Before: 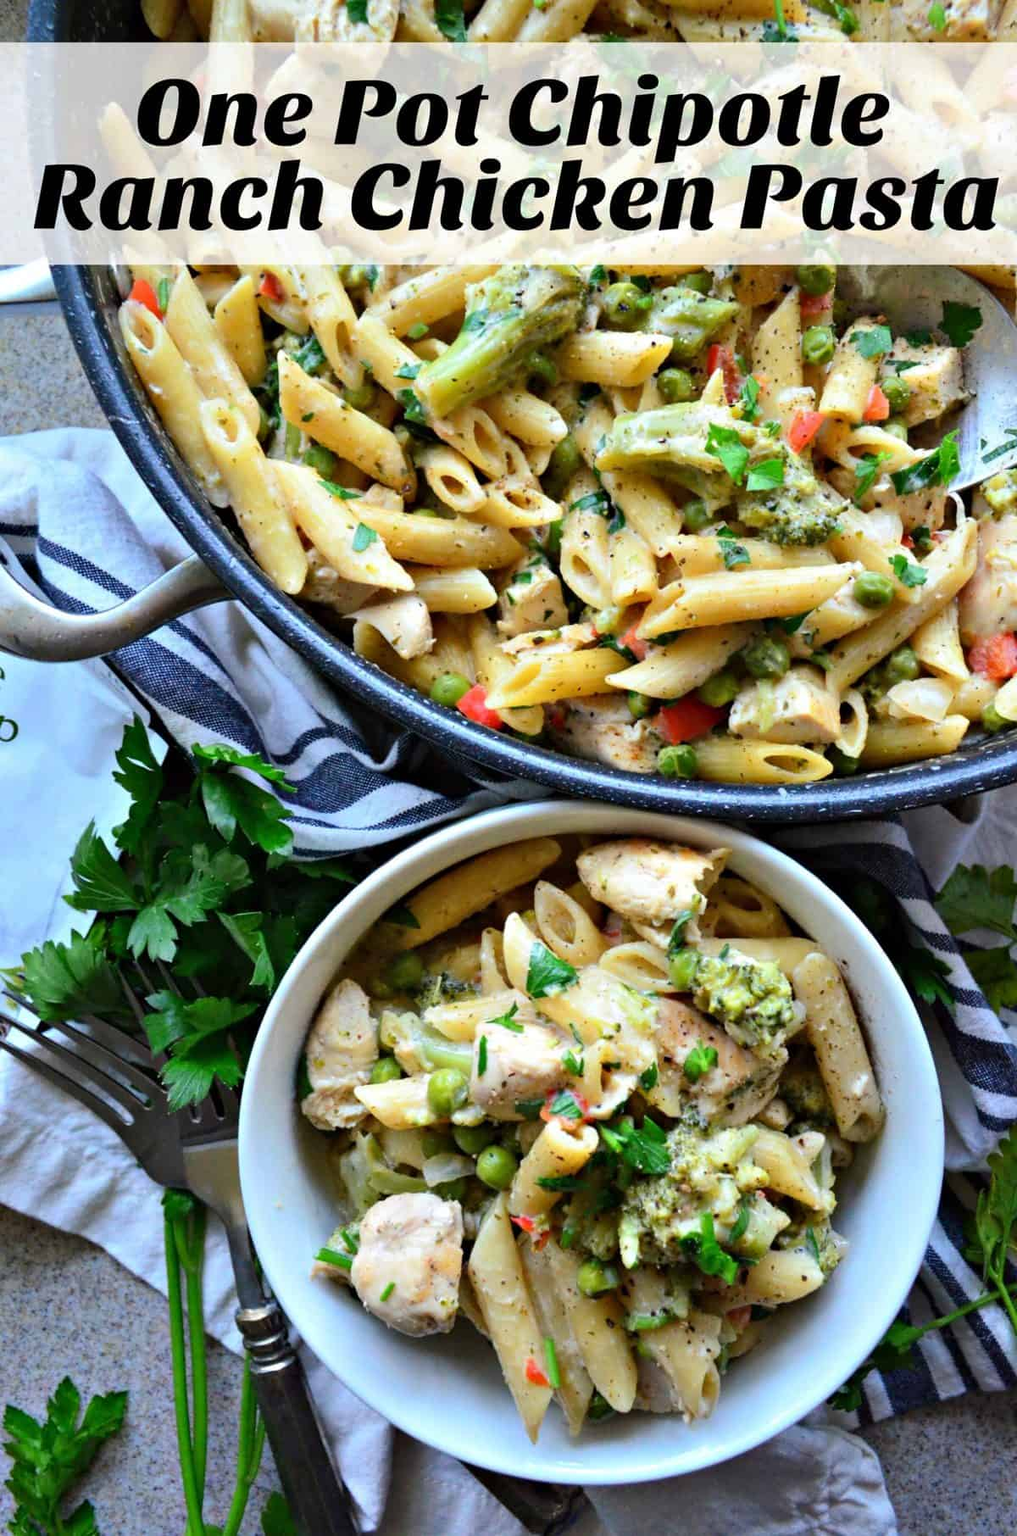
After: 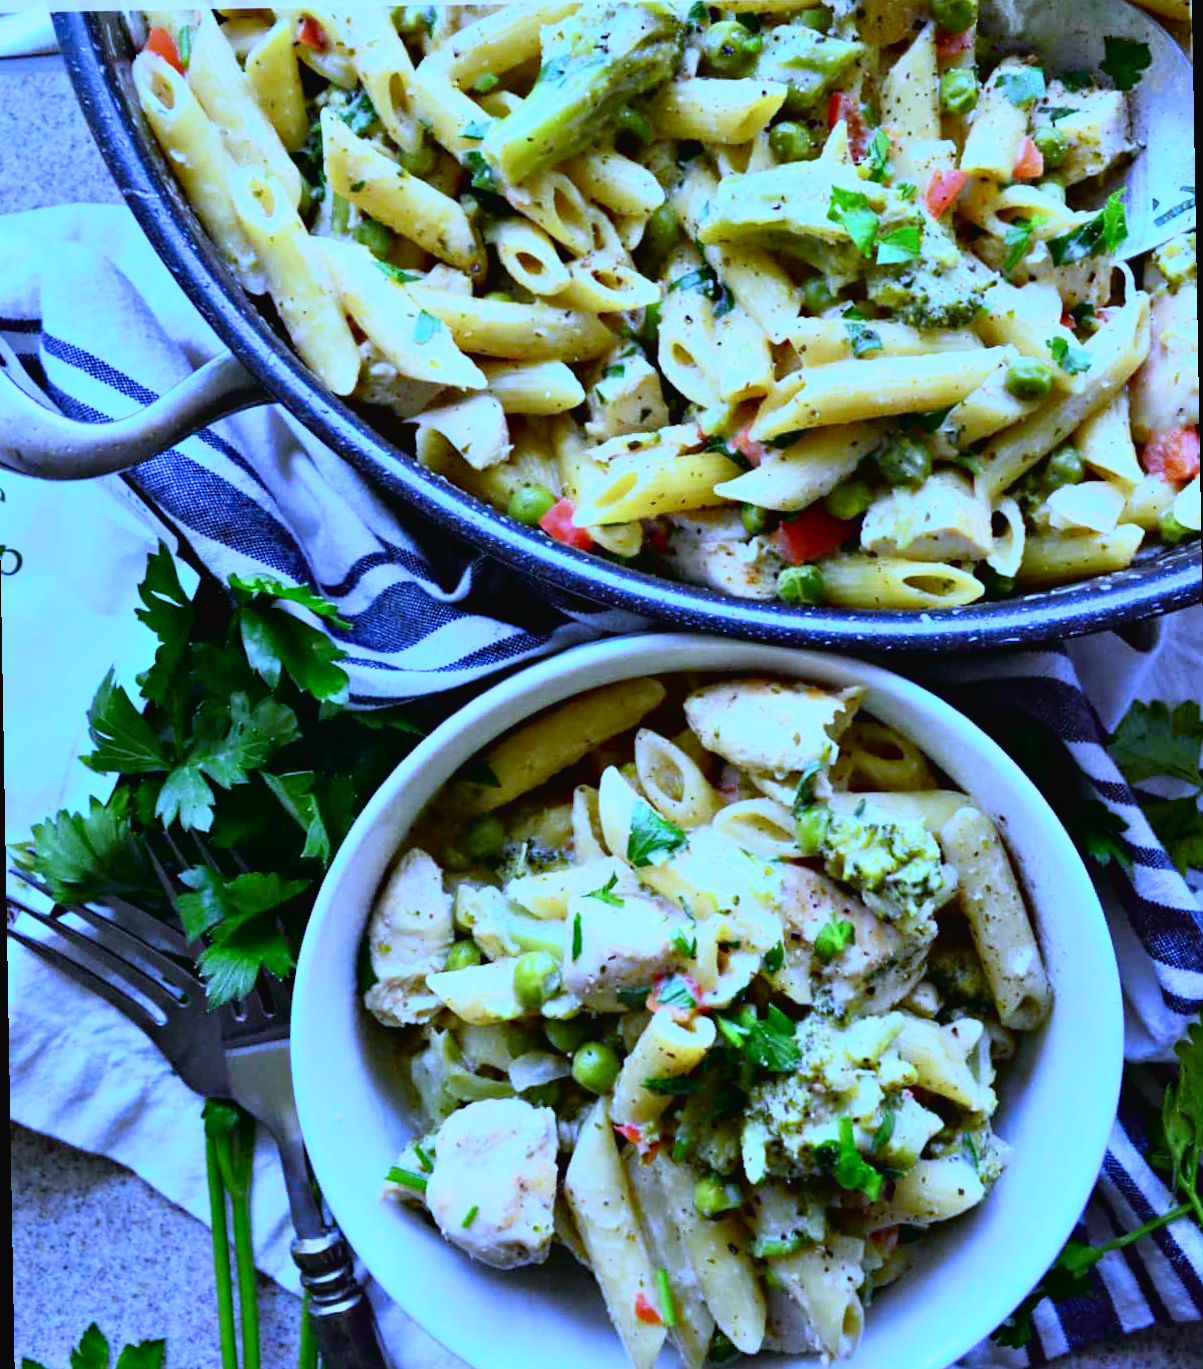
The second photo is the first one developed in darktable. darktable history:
white balance: red 0.766, blue 1.537
rotate and perspective: rotation -1°, crop left 0.011, crop right 0.989, crop top 0.025, crop bottom 0.975
tone curve: curves: ch0 [(0, 0.024) (0.031, 0.027) (0.113, 0.069) (0.198, 0.18) (0.304, 0.303) (0.441, 0.462) (0.557, 0.6) (0.711, 0.79) (0.812, 0.878) (0.927, 0.935) (1, 0.963)]; ch1 [(0, 0) (0.222, 0.2) (0.343, 0.325) (0.45, 0.441) (0.502, 0.501) (0.527, 0.534) (0.55, 0.561) (0.632, 0.656) (0.735, 0.754) (1, 1)]; ch2 [(0, 0) (0.249, 0.222) (0.352, 0.348) (0.424, 0.439) (0.476, 0.482) (0.499, 0.501) (0.517, 0.516) (0.532, 0.544) (0.558, 0.585) (0.596, 0.629) (0.726, 0.745) (0.82, 0.796) (0.998, 0.928)], color space Lab, independent channels, preserve colors none
crop and rotate: top 15.774%, bottom 5.506%
